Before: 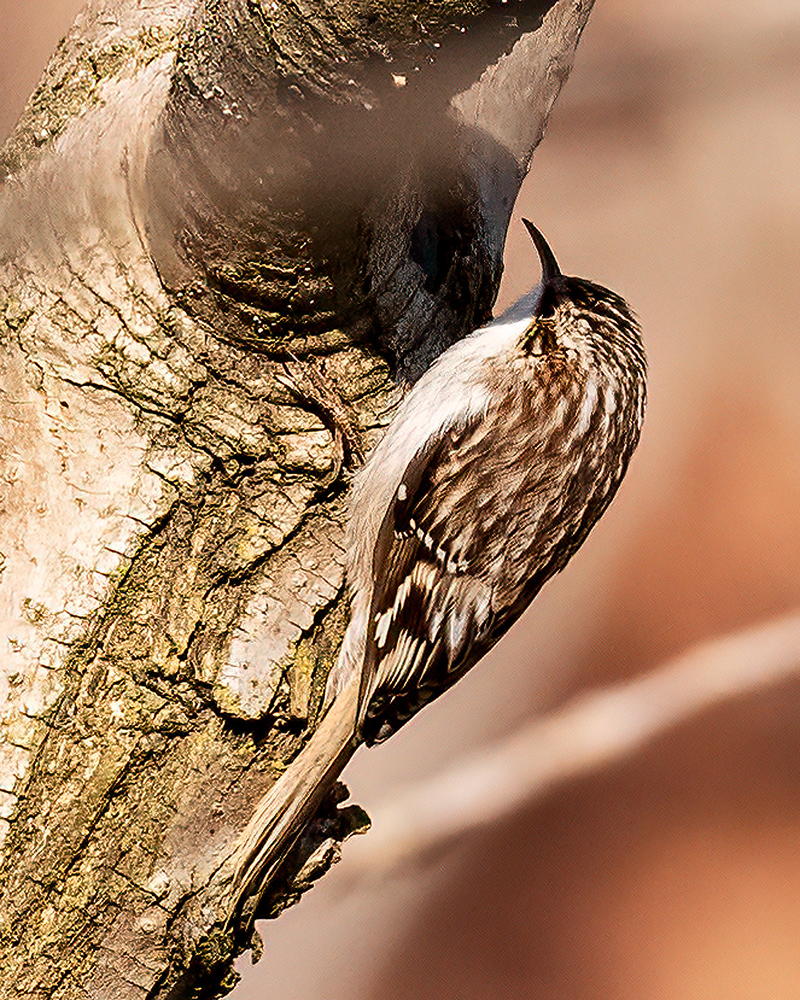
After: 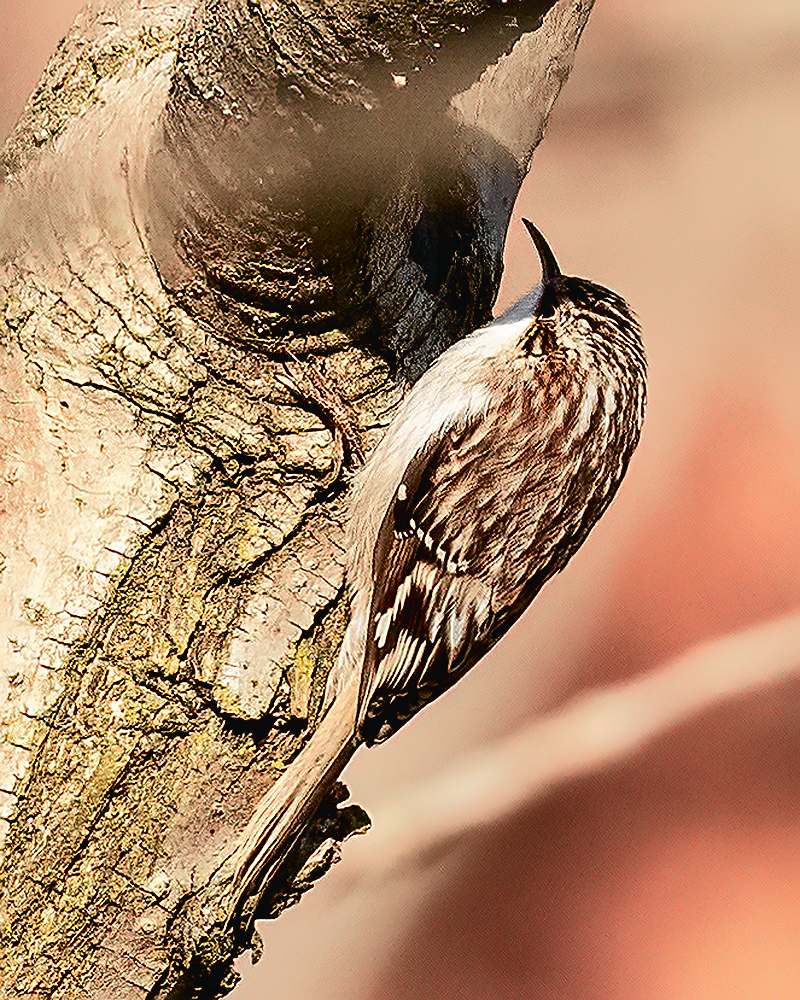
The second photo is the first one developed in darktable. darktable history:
sharpen: on, module defaults
tone curve: curves: ch0 [(0, 0.023) (0.037, 0.04) (0.131, 0.128) (0.304, 0.331) (0.504, 0.584) (0.616, 0.687) (0.704, 0.764) (0.808, 0.823) (1, 1)]; ch1 [(0, 0) (0.301, 0.3) (0.477, 0.472) (0.493, 0.497) (0.508, 0.501) (0.544, 0.541) (0.563, 0.565) (0.626, 0.66) (0.721, 0.776) (1, 1)]; ch2 [(0, 0) (0.249, 0.216) (0.349, 0.343) (0.424, 0.442) (0.476, 0.483) (0.502, 0.5) (0.517, 0.519) (0.532, 0.553) (0.569, 0.587) (0.634, 0.628) (0.706, 0.729) (0.828, 0.742) (1, 0.9)], color space Lab, independent channels, preserve colors none
